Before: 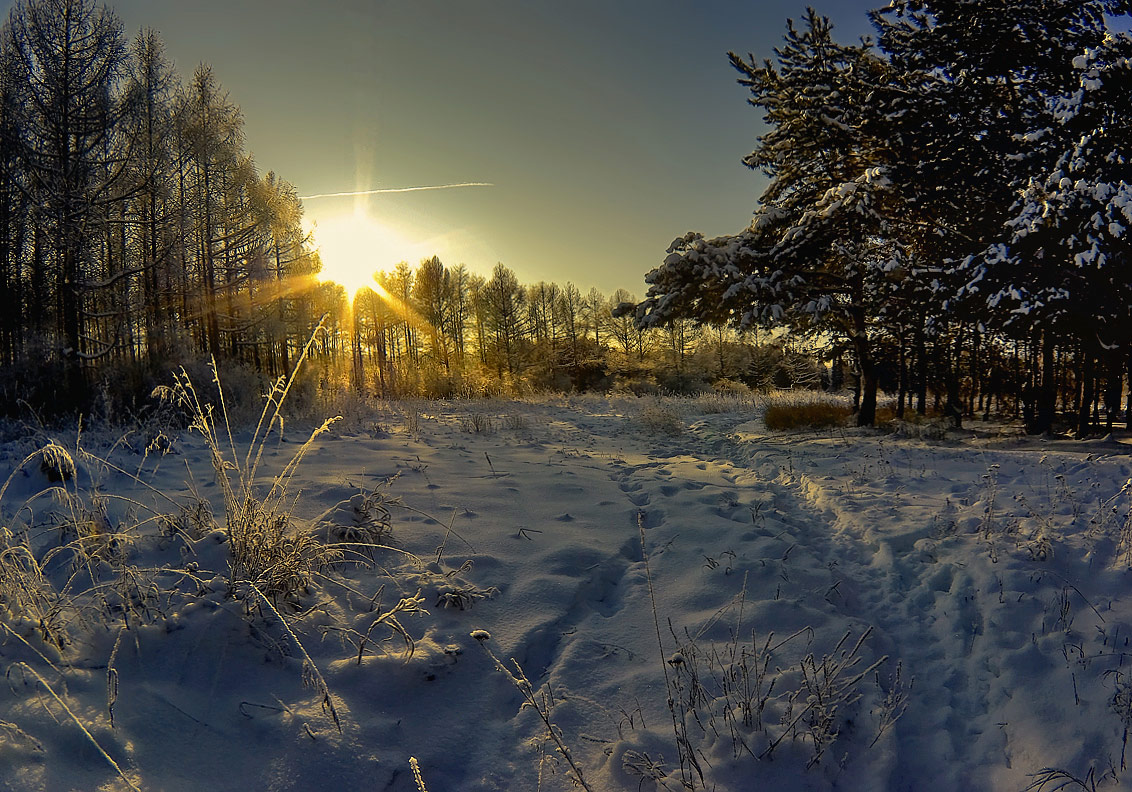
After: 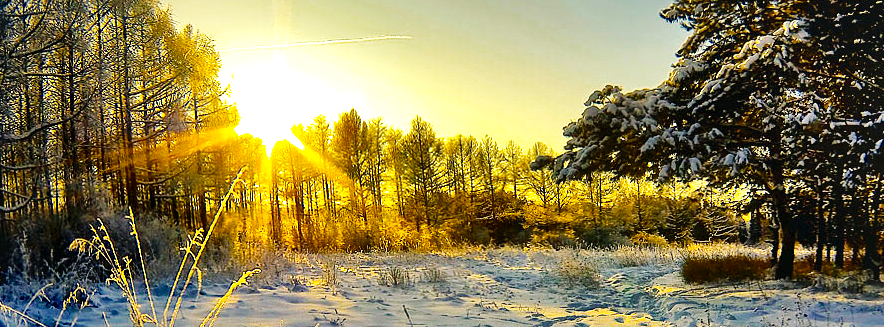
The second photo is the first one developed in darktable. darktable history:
crop: left 7.27%, top 18.599%, right 14.299%, bottom 39.752%
exposure: black level correction 0, exposure 1.2 EV, compensate highlight preservation false
color balance rgb: shadows lift › chroma 2.051%, shadows lift › hue 134.6°, global offset › luminance 0.468%, global offset › hue 170.53°, perceptual saturation grading › global saturation 29.946%, global vibrance 16.411%, saturation formula JzAzBz (2021)
local contrast: mode bilateral grid, contrast 21, coarseness 49, detail 178%, midtone range 0.2
base curve: curves: ch0 [(0, 0) (0.032, 0.025) (0.121, 0.166) (0.206, 0.329) (0.605, 0.79) (1, 1)], preserve colors none
